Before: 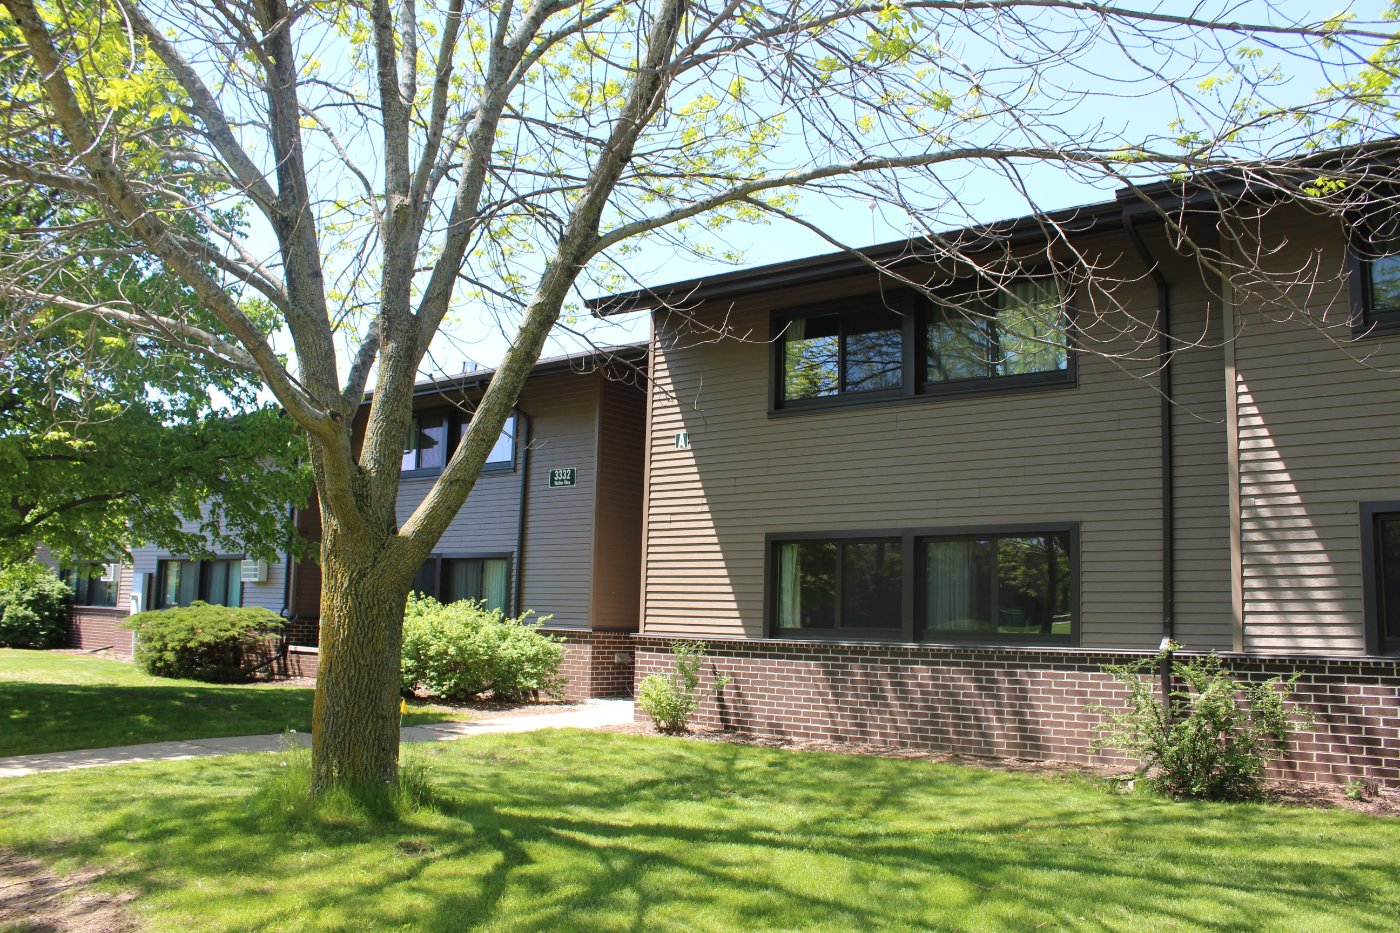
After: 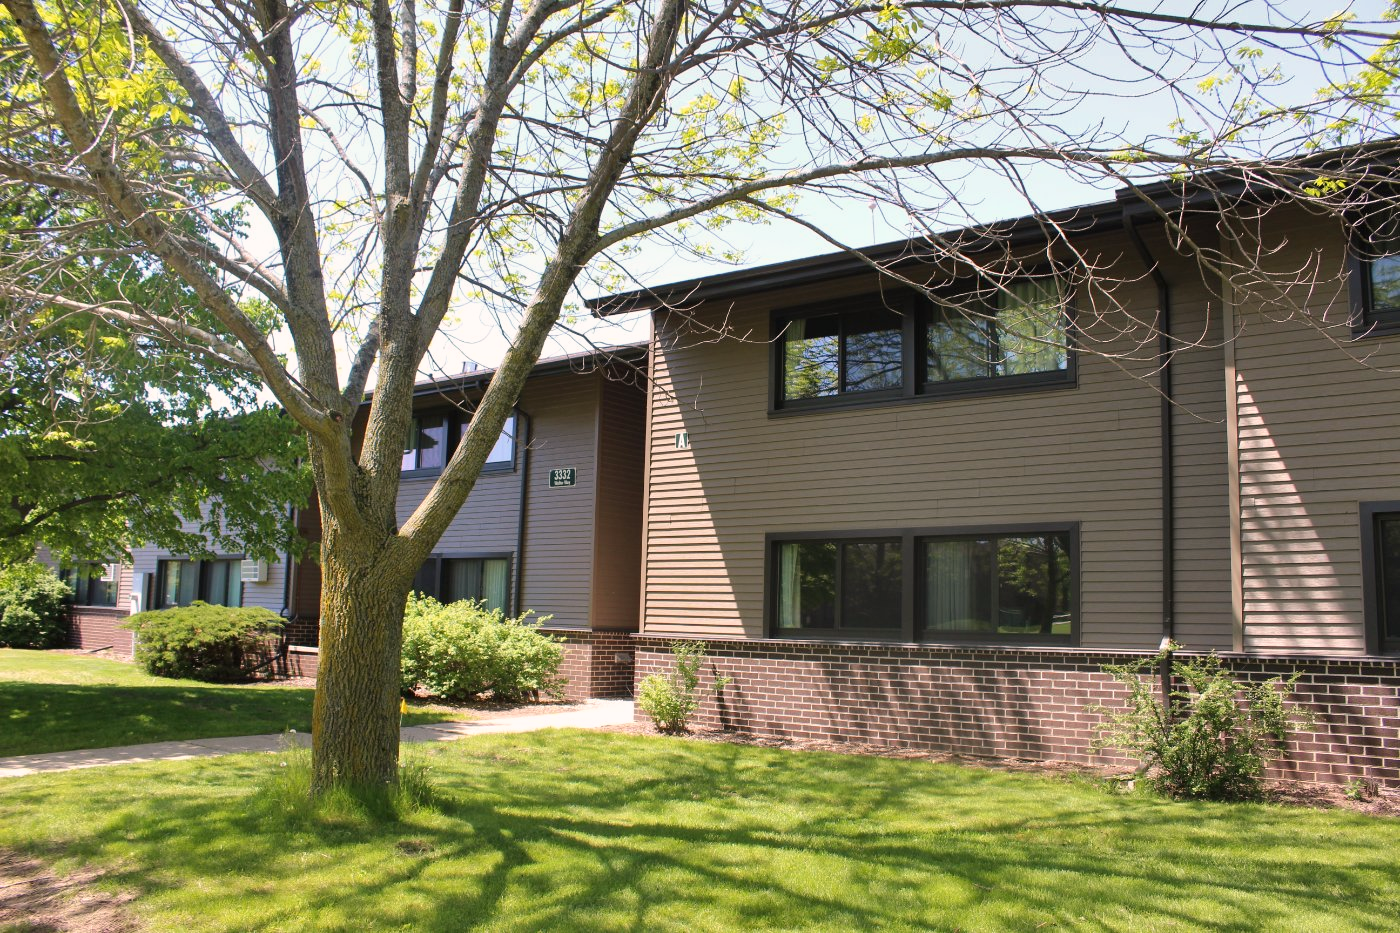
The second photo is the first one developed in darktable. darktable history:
color correction: highlights a* 7.08, highlights b* 4.43
shadows and highlights: highlights color adjustment 0.29%, low approximation 0.01, soften with gaussian
